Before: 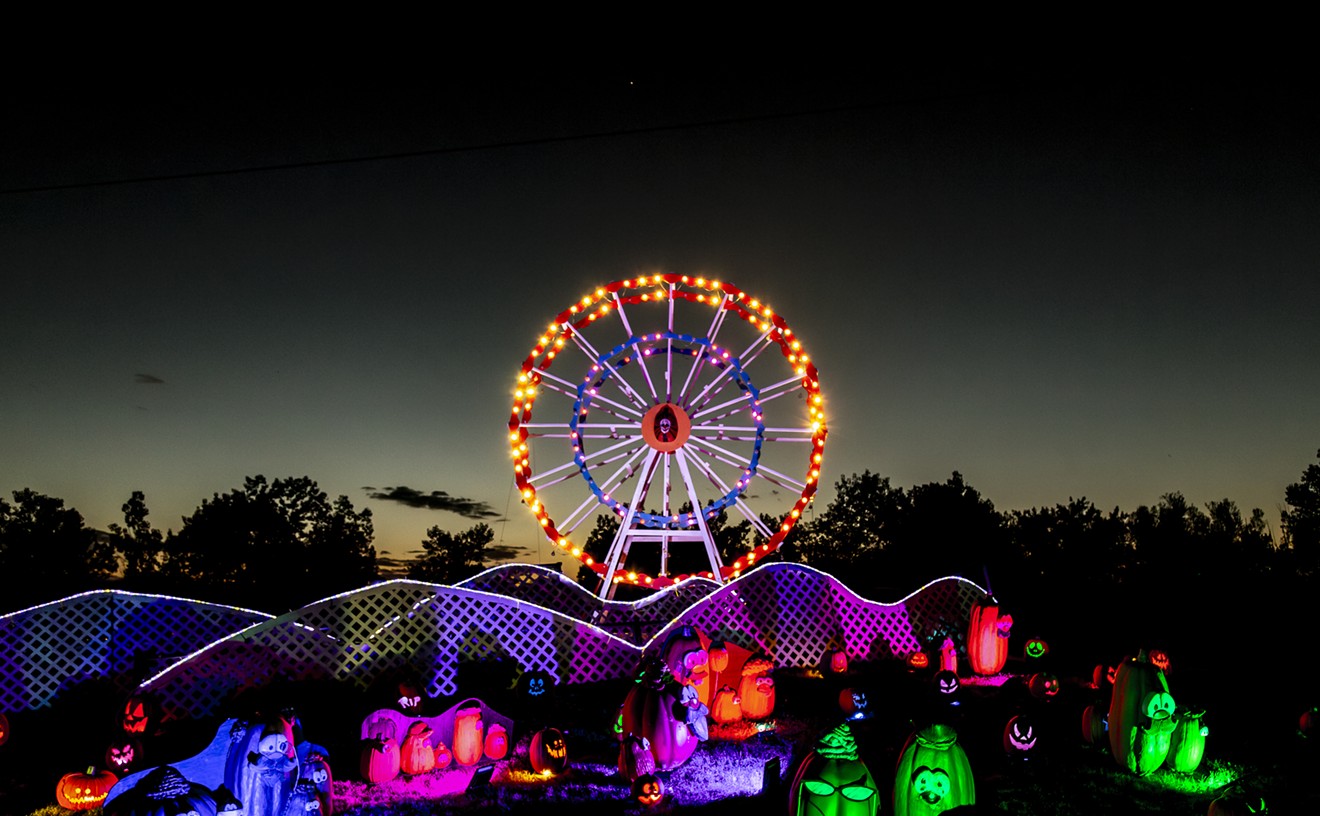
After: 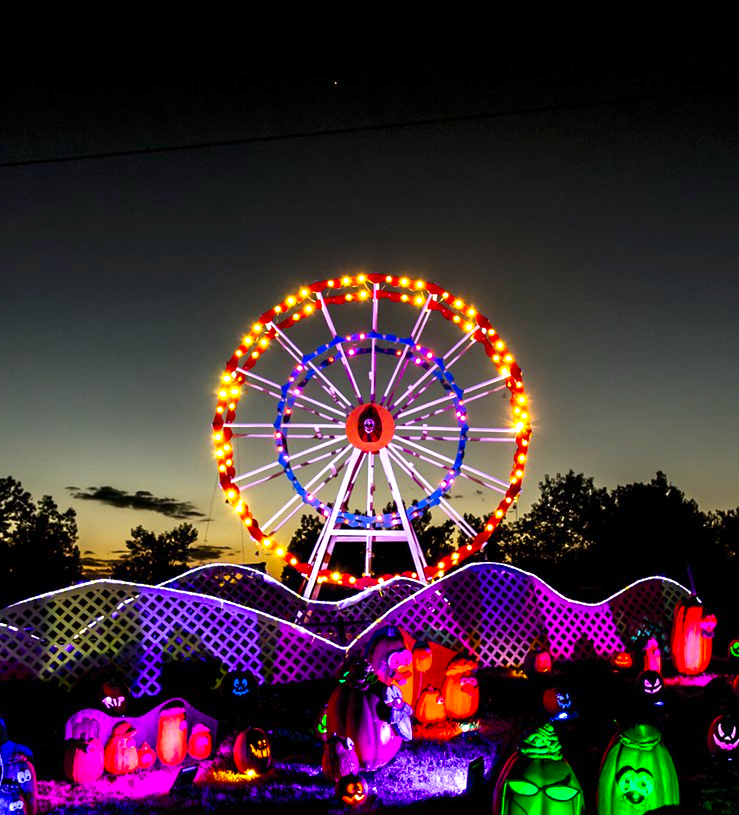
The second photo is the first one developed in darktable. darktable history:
crop and rotate: left 22.458%, right 21.555%
color balance rgb: shadows lift › chroma 3.122%, shadows lift › hue 278.74°, linear chroma grading › shadows 16.039%, perceptual saturation grading › global saturation 17.275%, perceptual brilliance grading › global brilliance 12.284%, perceptual brilliance grading › highlights 14.857%, contrast -9.942%
